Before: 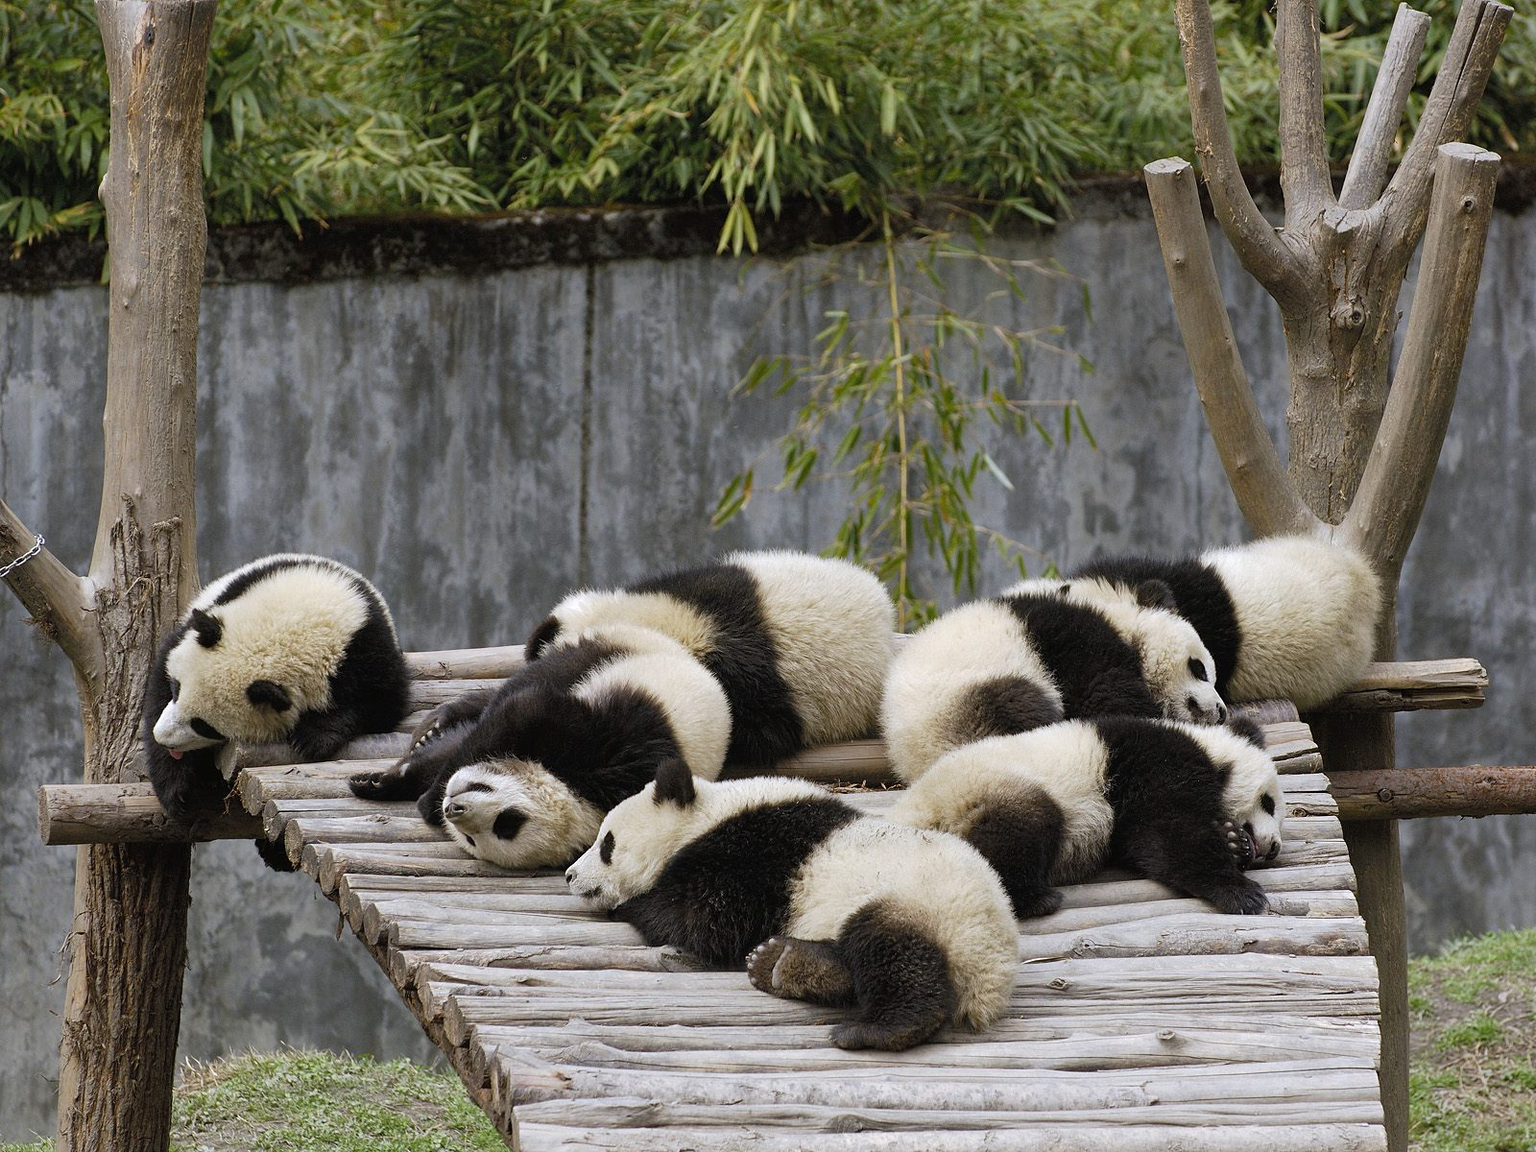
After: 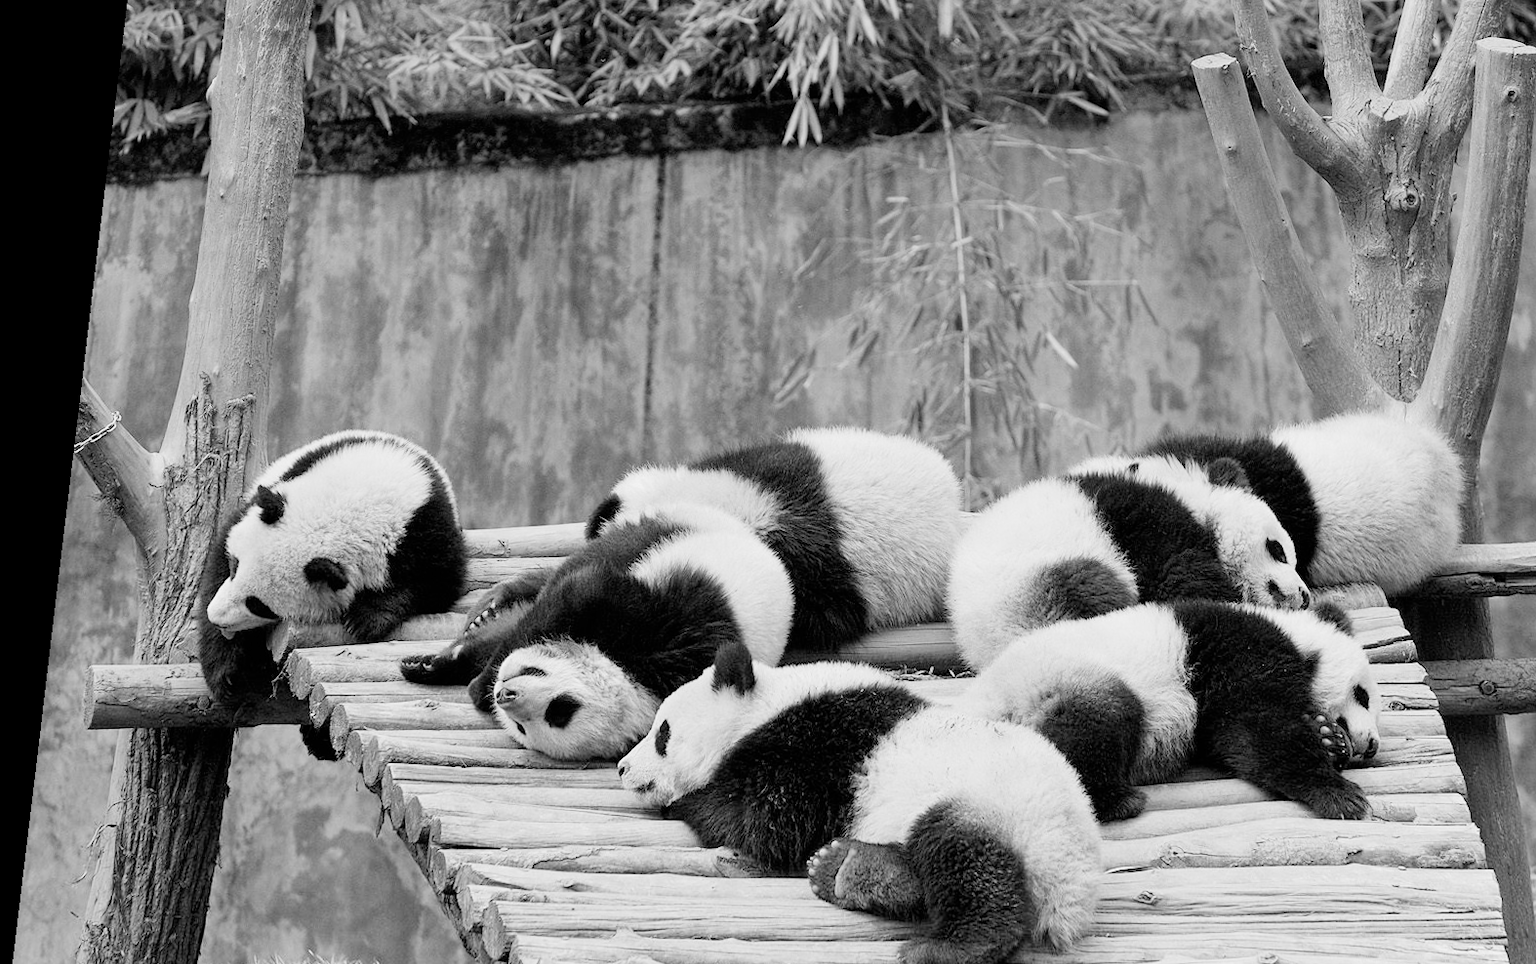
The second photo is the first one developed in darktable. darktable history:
rotate and perspective: rotation 0.128°, lens shift (vertical) -0.181, lens shift (horizontal) -0.044, shear 0.001, automatic cropping off
exposure: black level correction 0, exposure 1.2 EV, compensate highlight preservation false
crop: top 7.49%, right 9.717%, bottom 11.943%
color balance rgb: shadows lift › chroma 2%, shadows lift › hue 217.2°, power › chroma 0.25%, power › hue 60°, highlights gain › chroma 1.5%, highlights gain › hue 309.6°, global offset › luminance -0.5%, perceptual saturation grading › global saturation 15%, global vibrance 20%
monochrome: on, module defaults
filmic rgb: black relative exposure -7.65 EV, white relative exposure 4.56 EV, hardness 3.61
